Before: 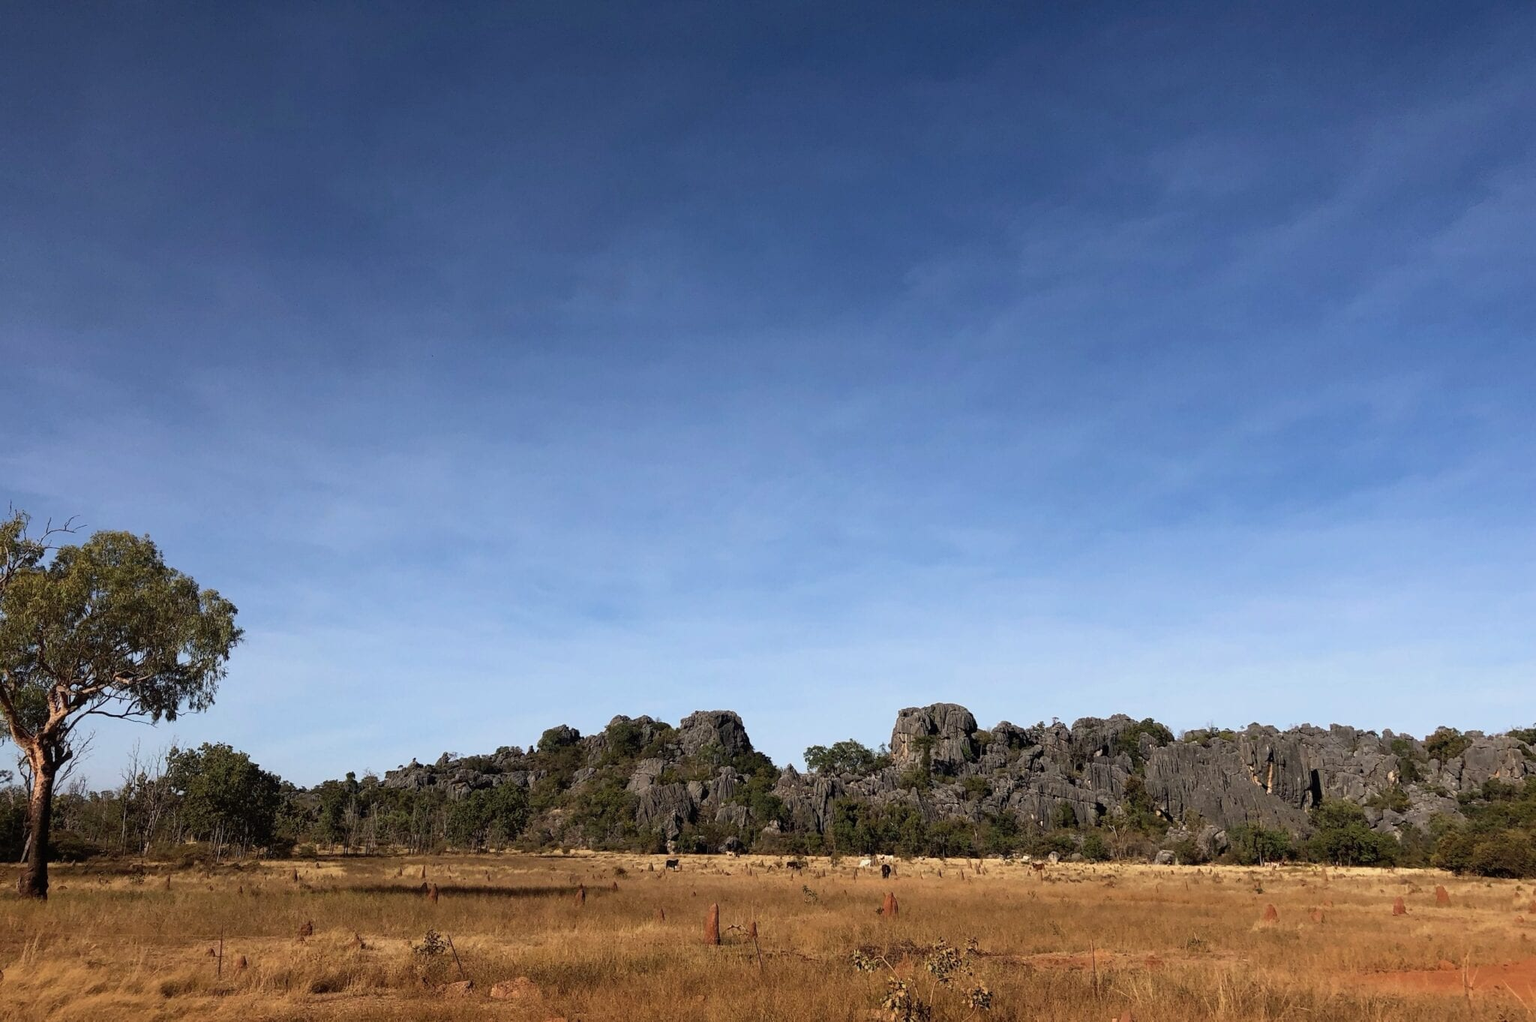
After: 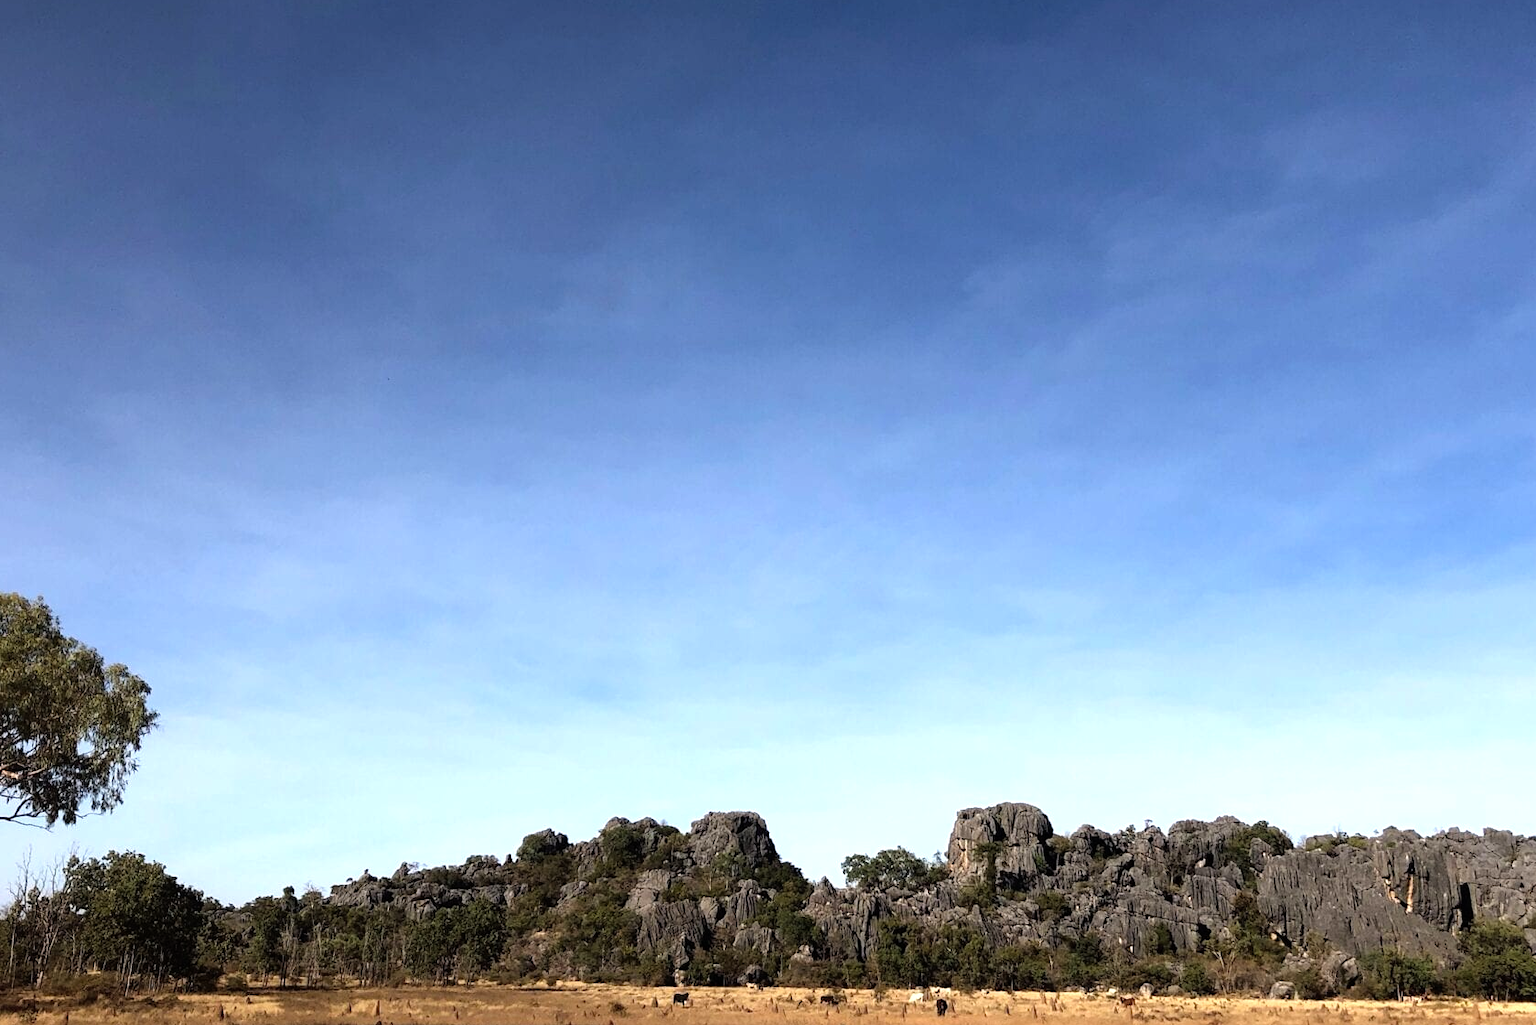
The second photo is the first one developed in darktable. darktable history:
crop and rotate: left 7.431%, top 4.501%, right 10.567%, bottom 13.181%
tone equalizer: -8 EV -0.779 EV, -7 EV -0.678 EV, -6 EV -0.579 EV, -5 EV -0.383 EV, -3 EV 0.402 EV, -2 EV 0.6 EV, -1 EV 0.697 EV, +0 EV 0.742 EV, mask exposure compensation -0.487 EV
